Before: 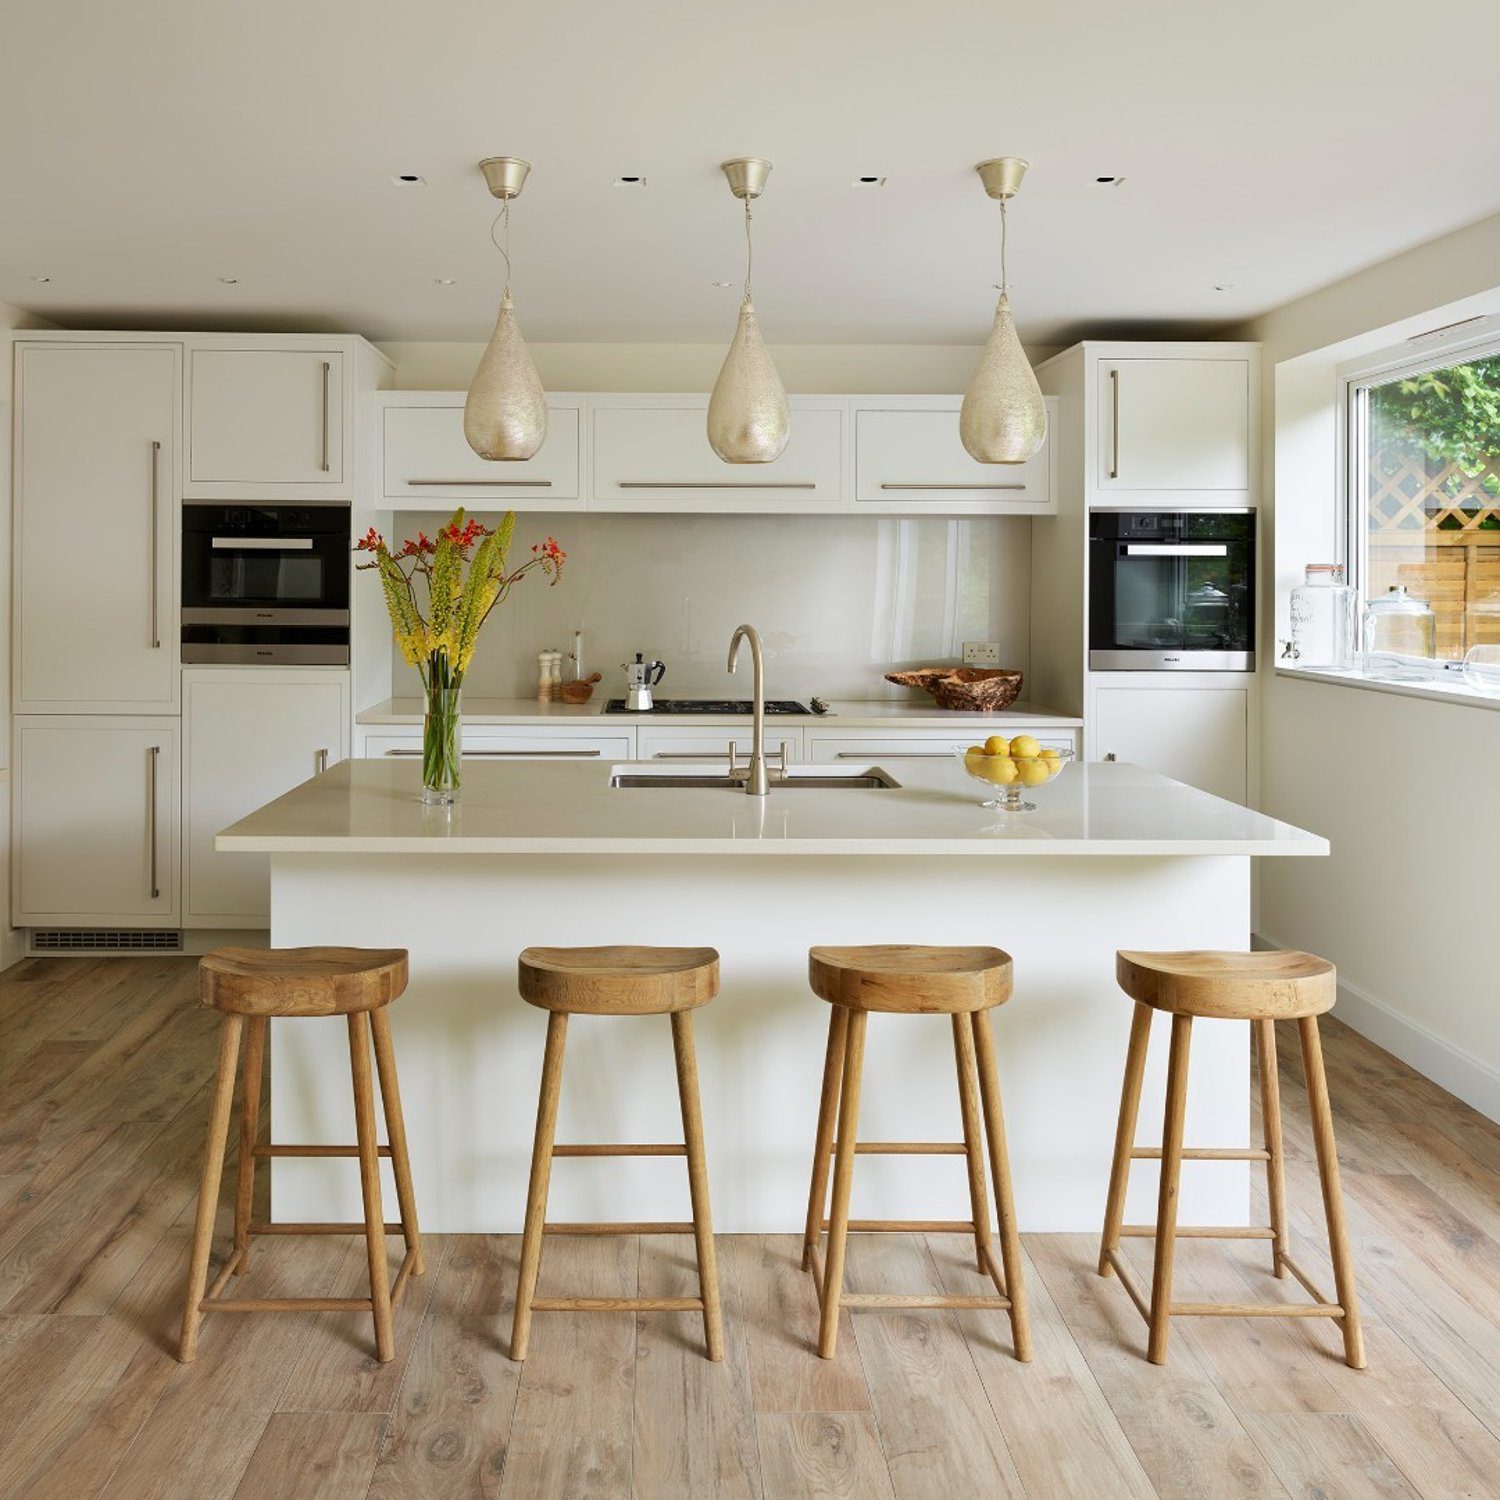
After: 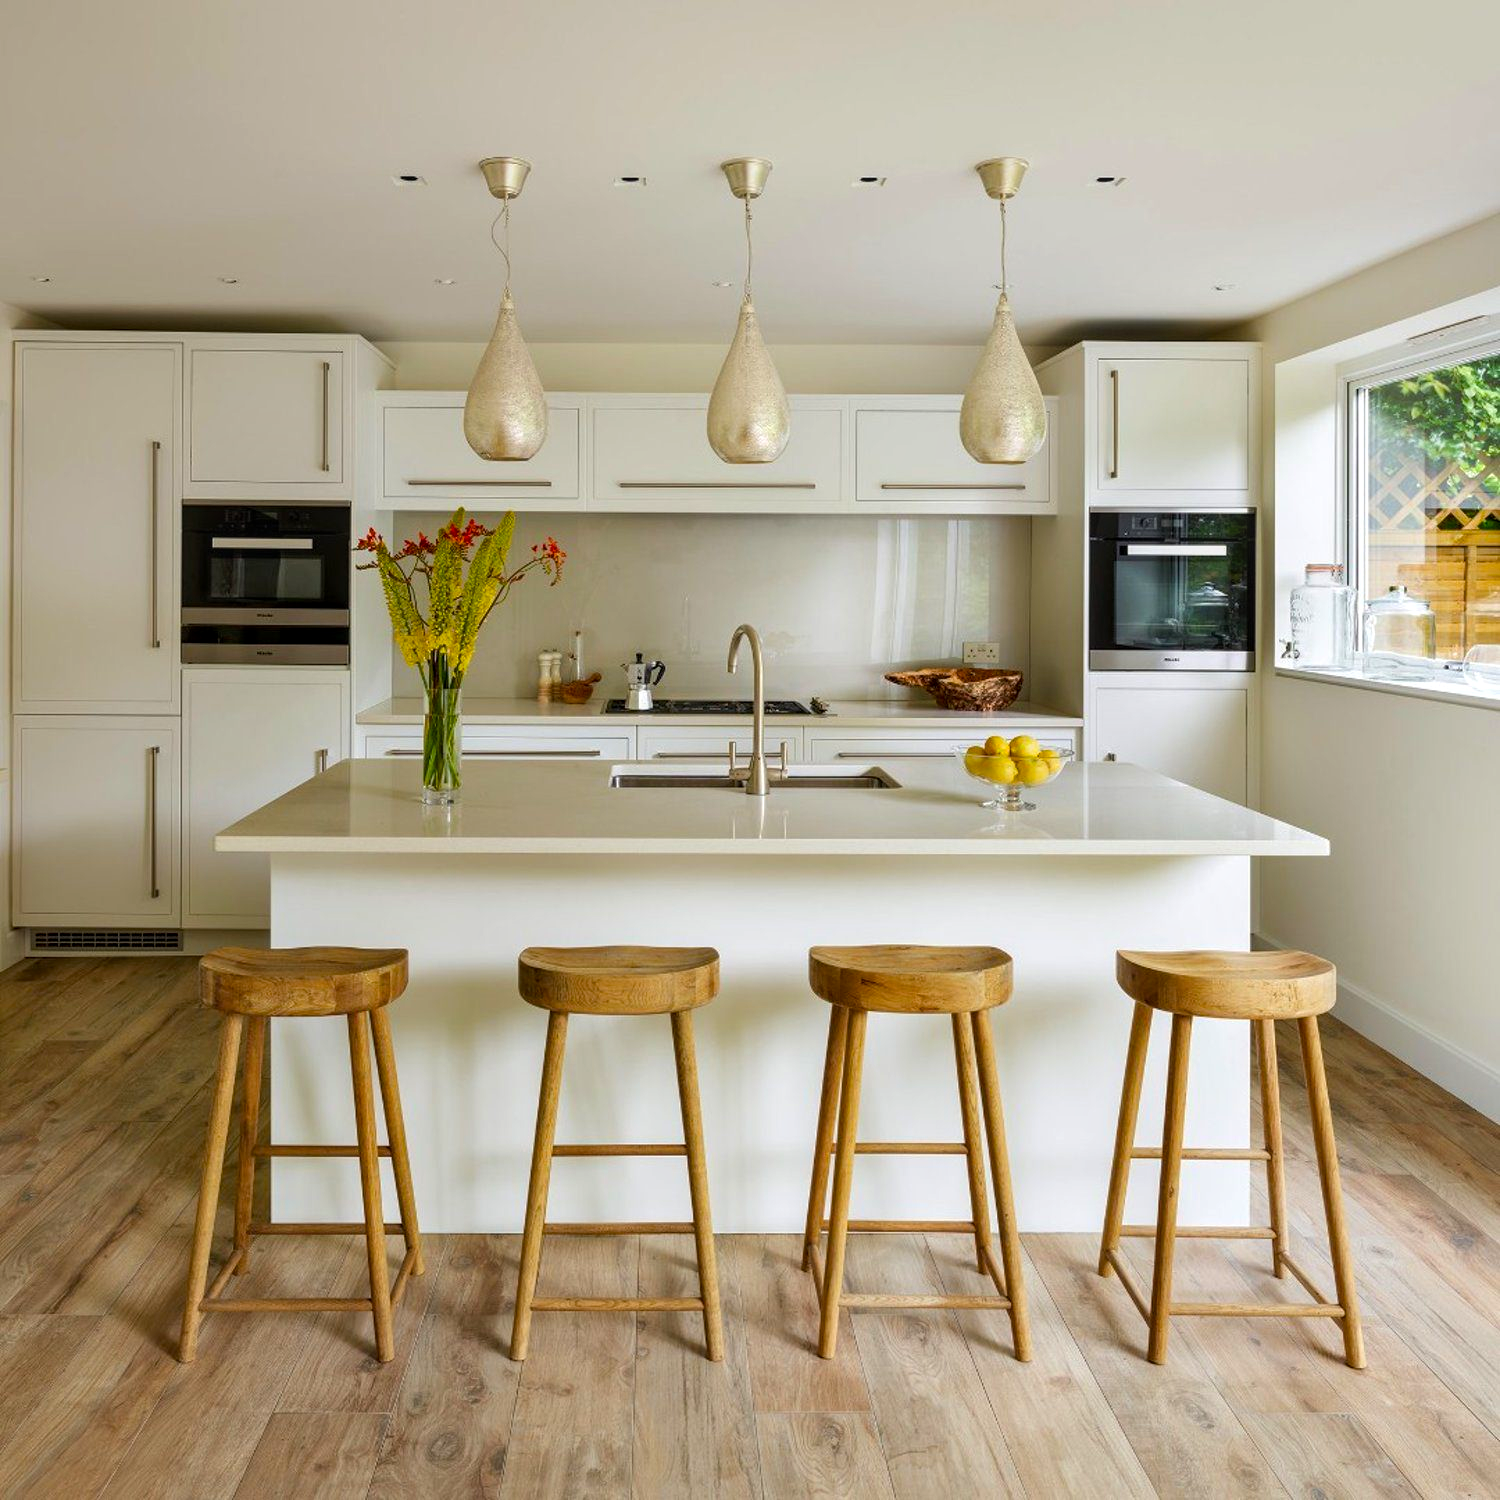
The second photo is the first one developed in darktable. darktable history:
color balance rgb: linear chroma grading › global chroma 8.33%, perceptual saturation grading › global saturation 18.52%, global vibrance 7.87%
local contrast: on, module defaults
